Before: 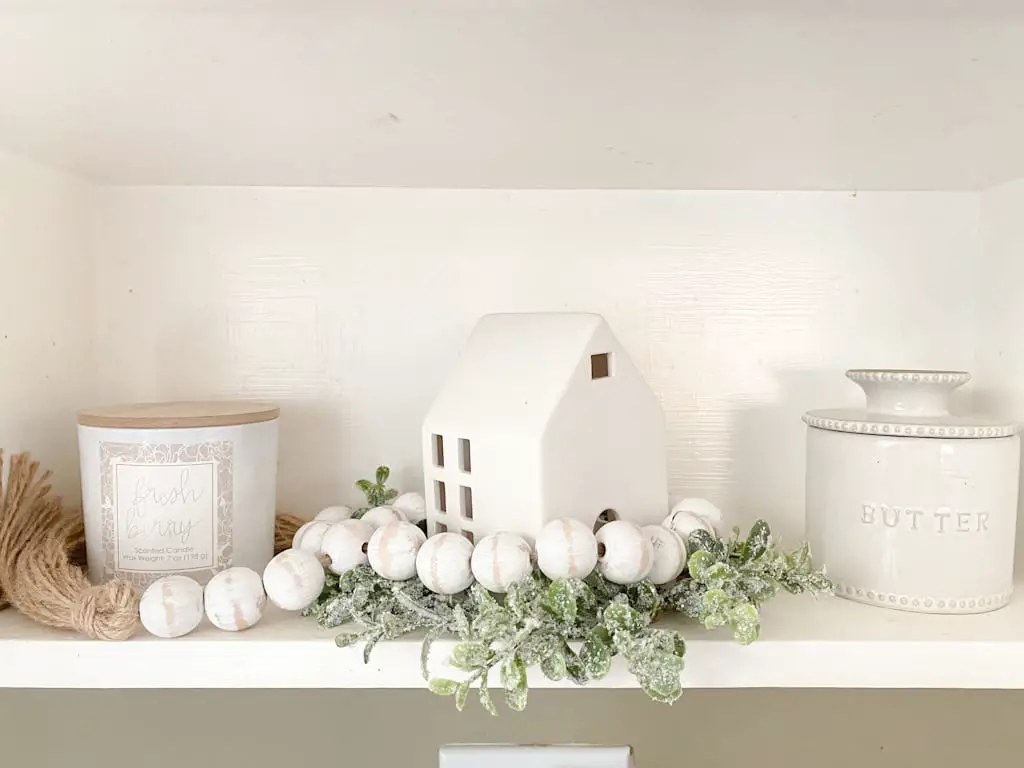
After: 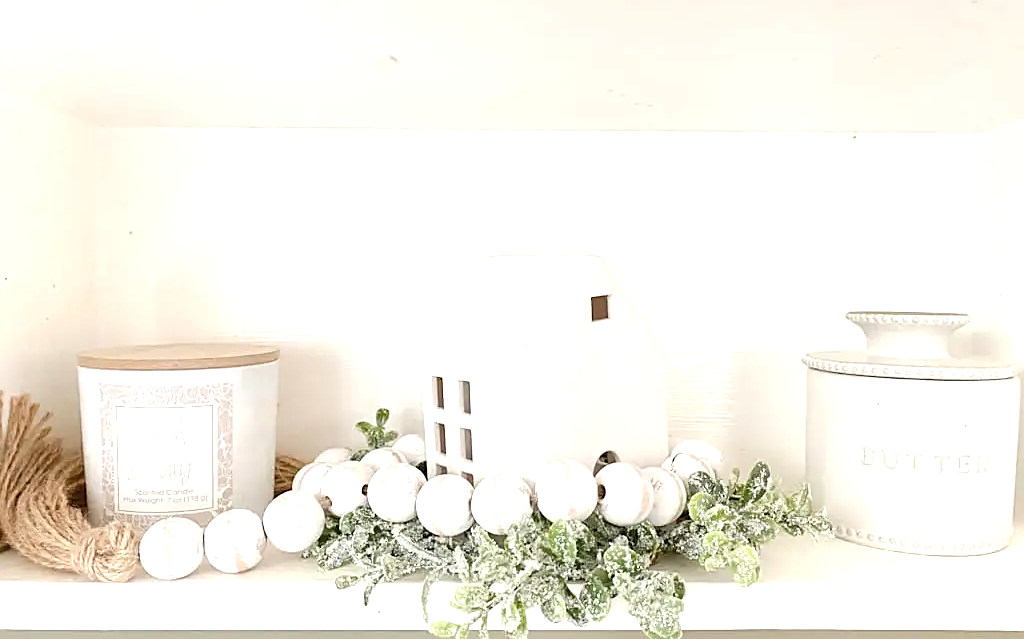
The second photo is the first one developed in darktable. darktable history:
crop: top 7.625%, bottom 8.027%
exposure: black level correction 0, exposure 0.6 EV, compensate exposure bias true, compensate highlight preservation false
sharpen: on, module defaults
